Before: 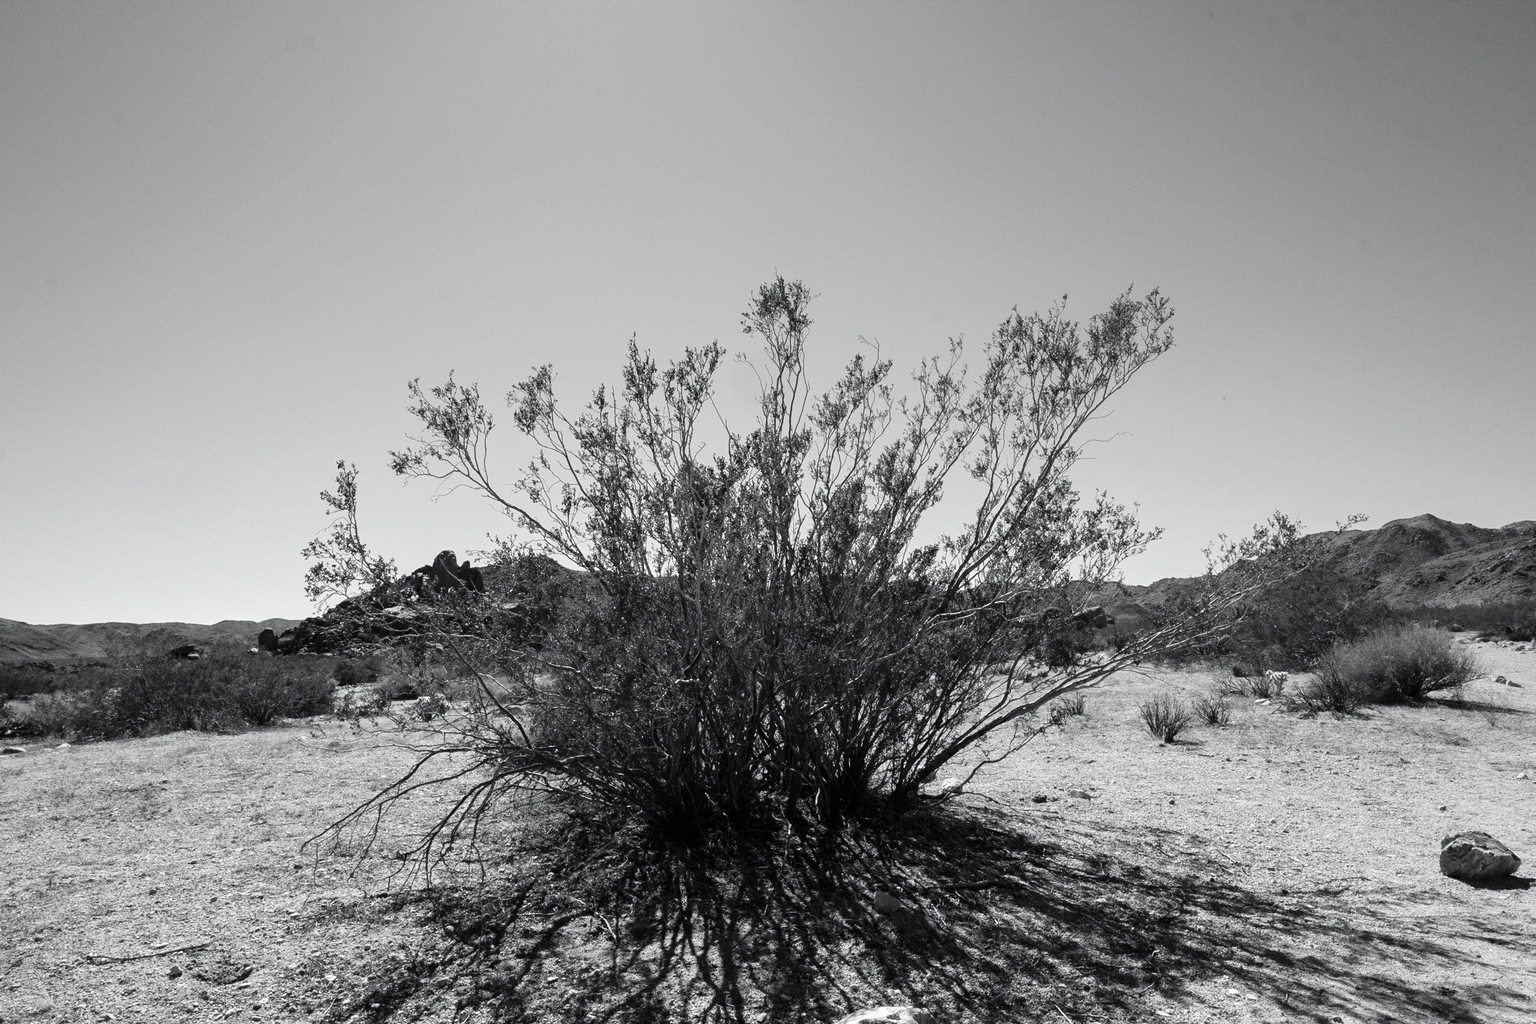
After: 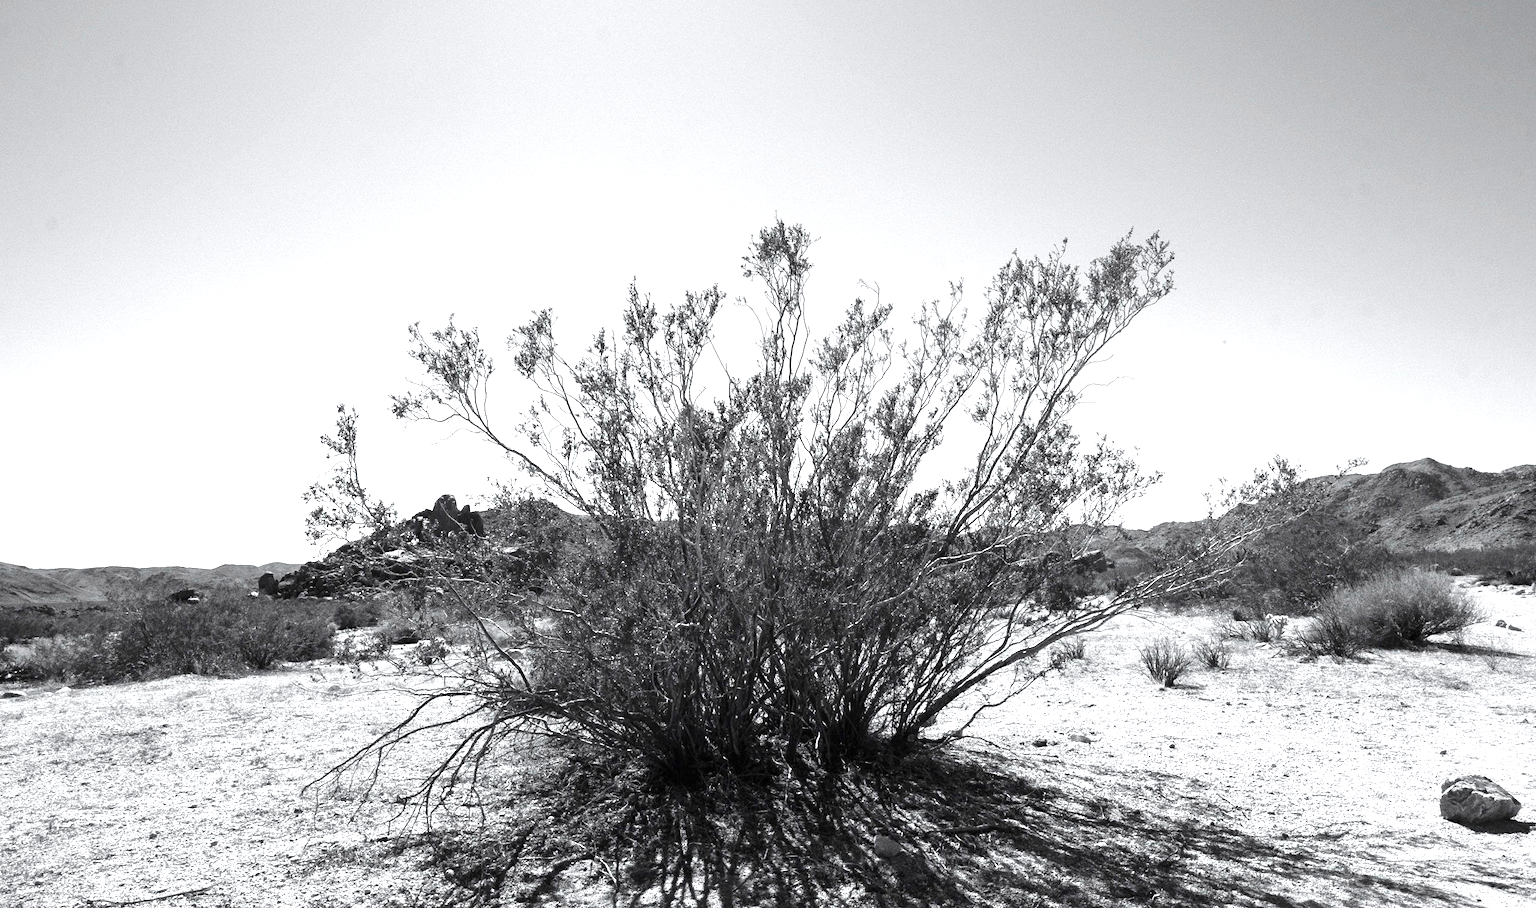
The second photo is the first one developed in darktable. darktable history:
exposure: black level correction 0, exposure 1 EV, compensate highlight preservation false
crop and rotate: top 5.561%, bottom 5.738%
shadows and highlights: shadows 25.51, highlights -24.25
